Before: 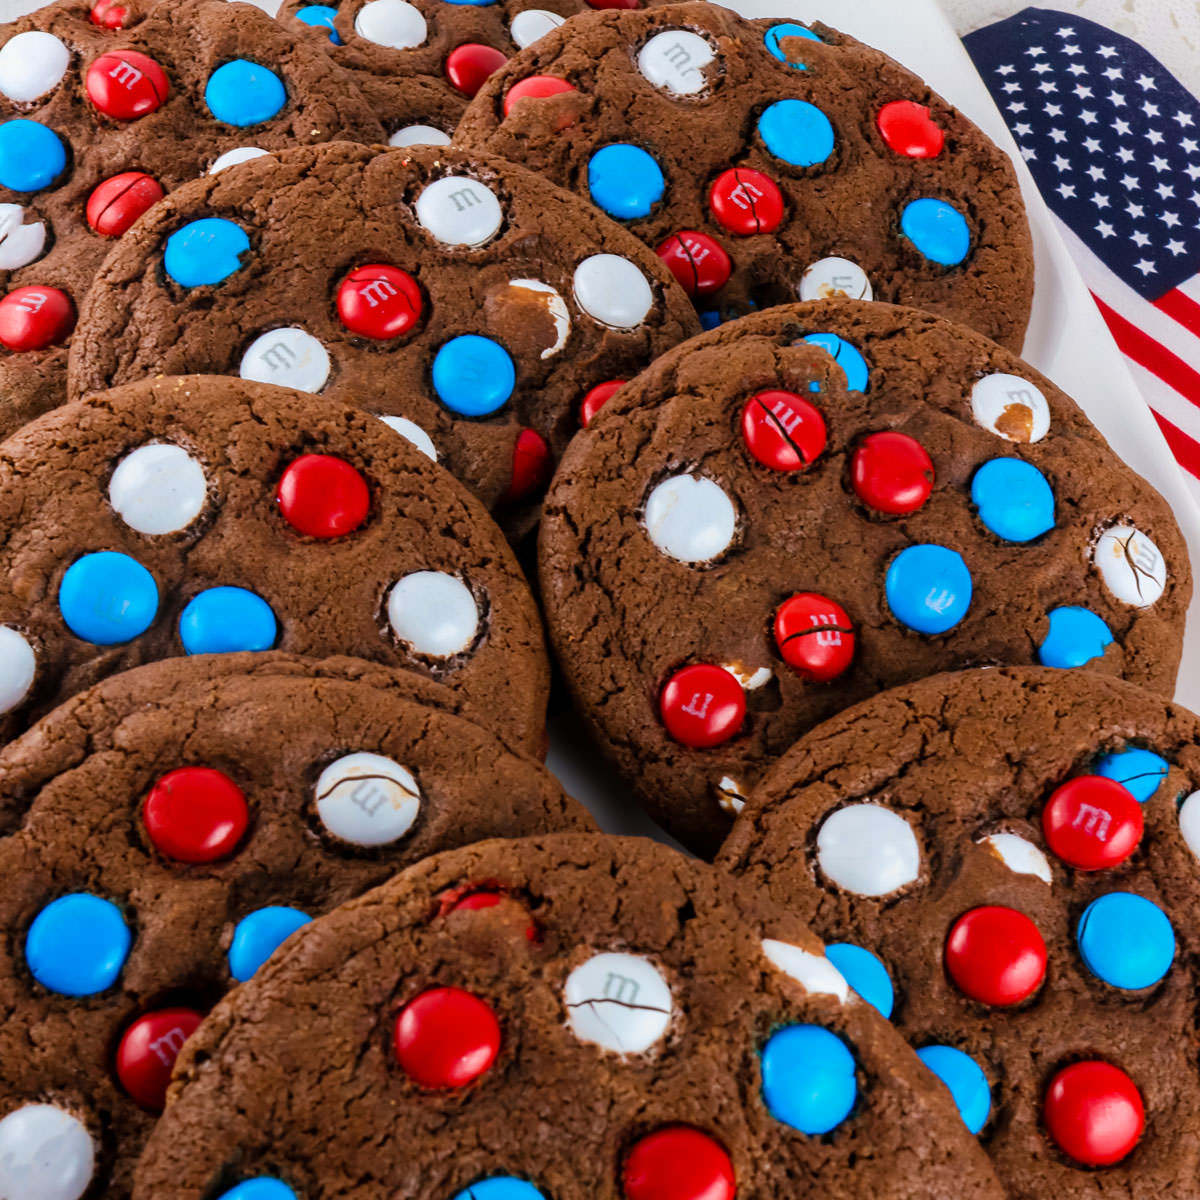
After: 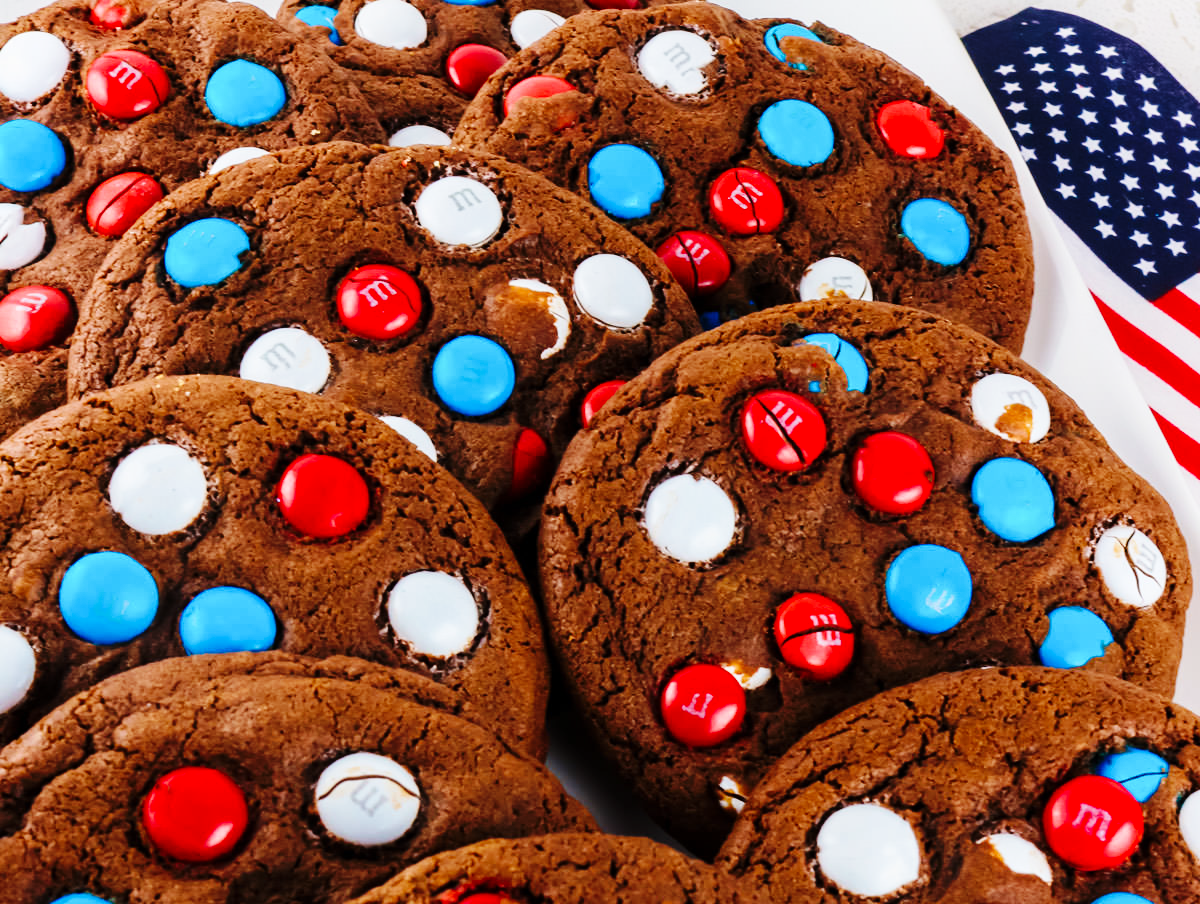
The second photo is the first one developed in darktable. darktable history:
crop: bottom 24.606%
base curve: curves: ch0 [(0, 0) (0.036, 0.025) (0.121, 0.166) (0.206, 0.329) (0.605, 0.79) (1, 1)], preserve colors none
